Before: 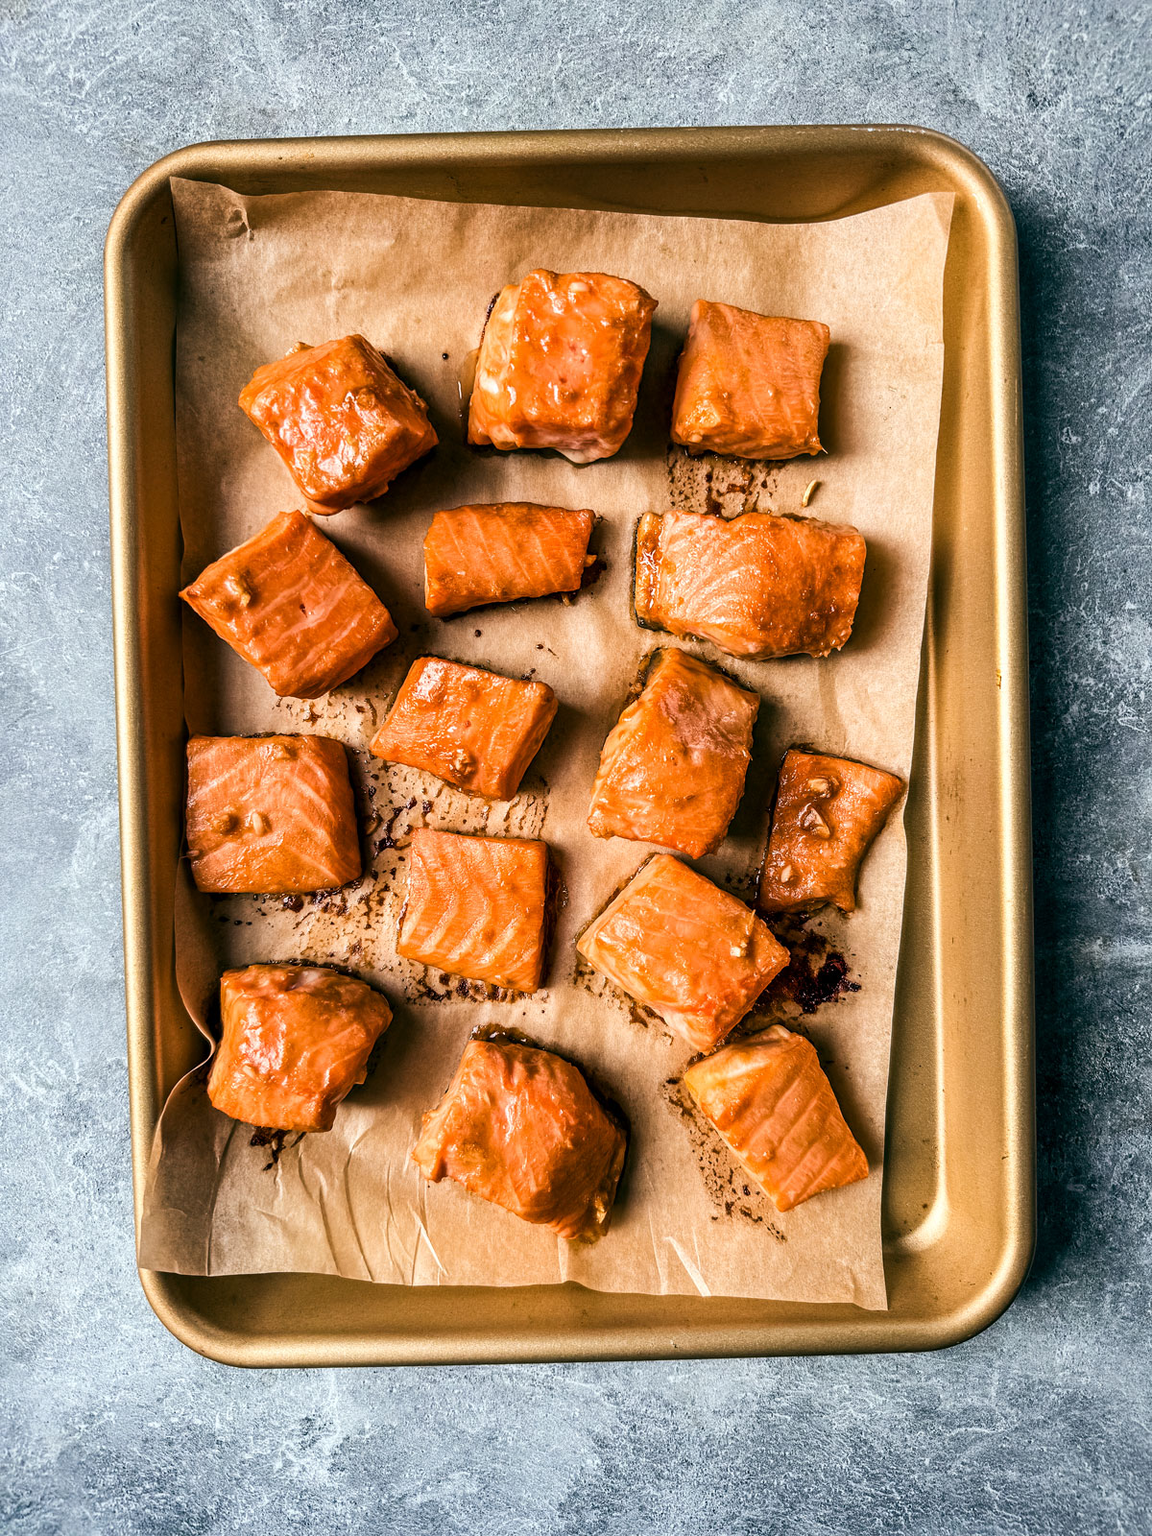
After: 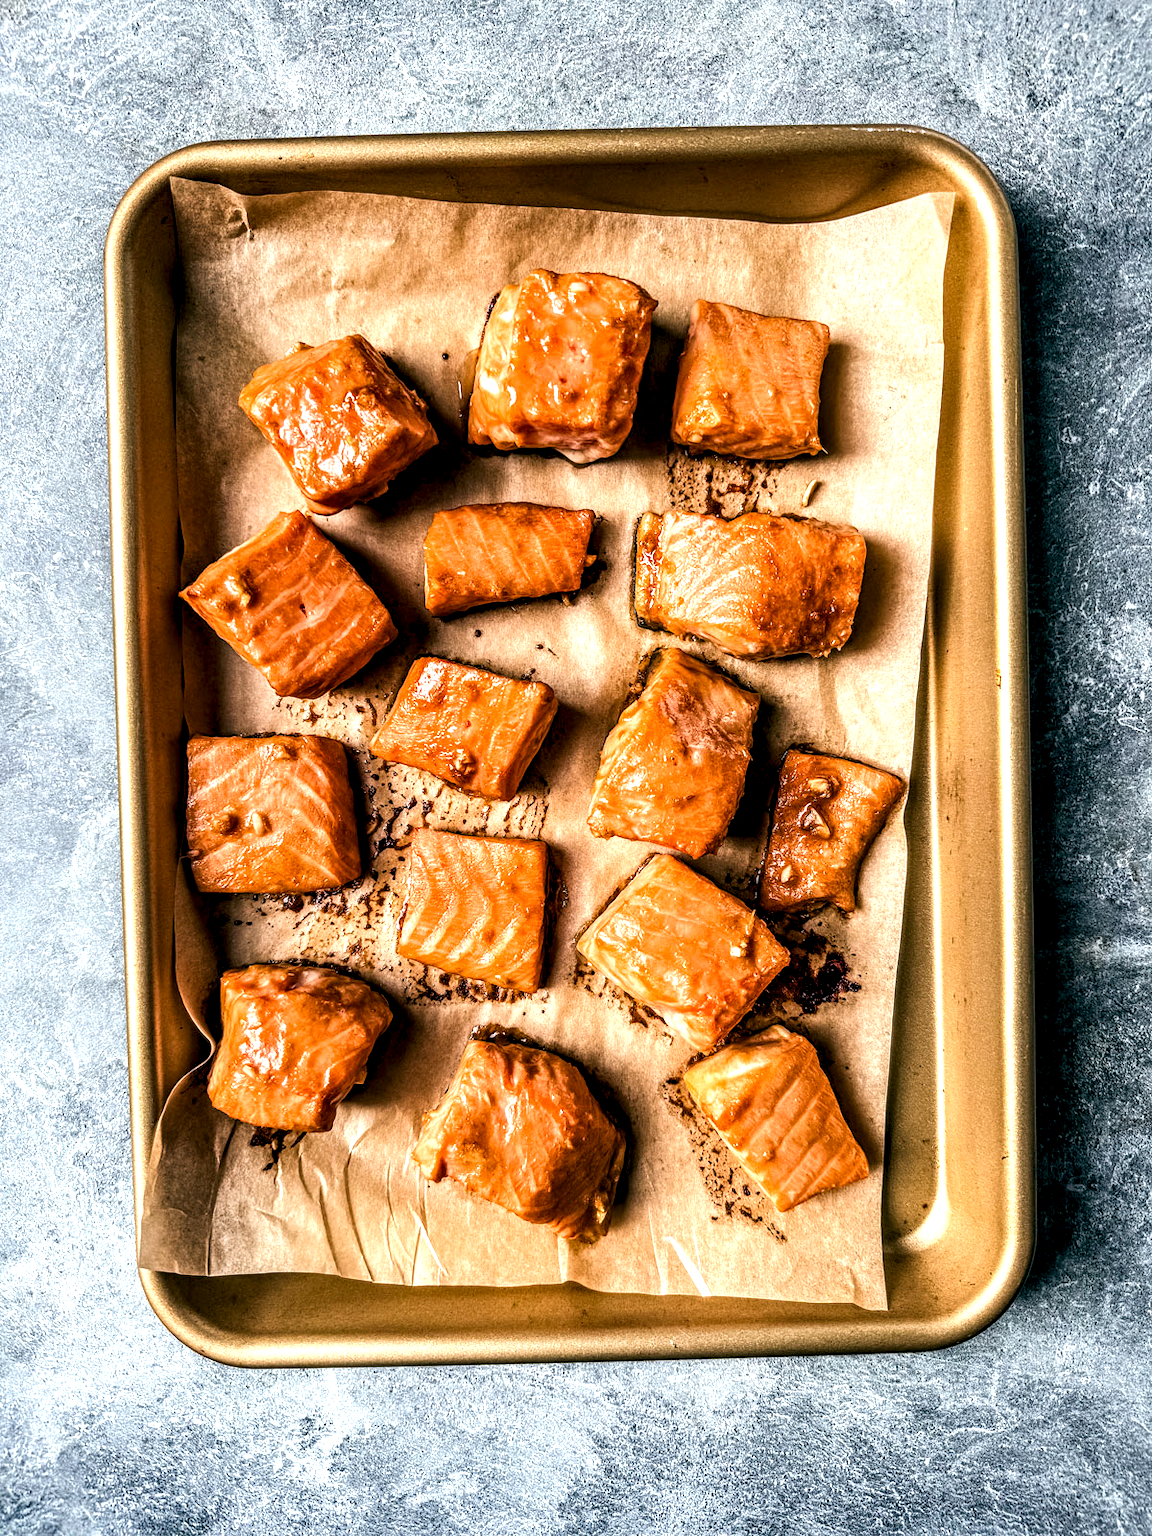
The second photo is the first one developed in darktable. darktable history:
local contrast: highlights 60%, shadows 61%, detail 160%
exposure: exposure 0.378 EV, compensate exposure bias true, compensate highlight preservation false
base curve: curves: ch0 [(0, 0) (0.297, 0.298) (1, 1)], preserve colors none
